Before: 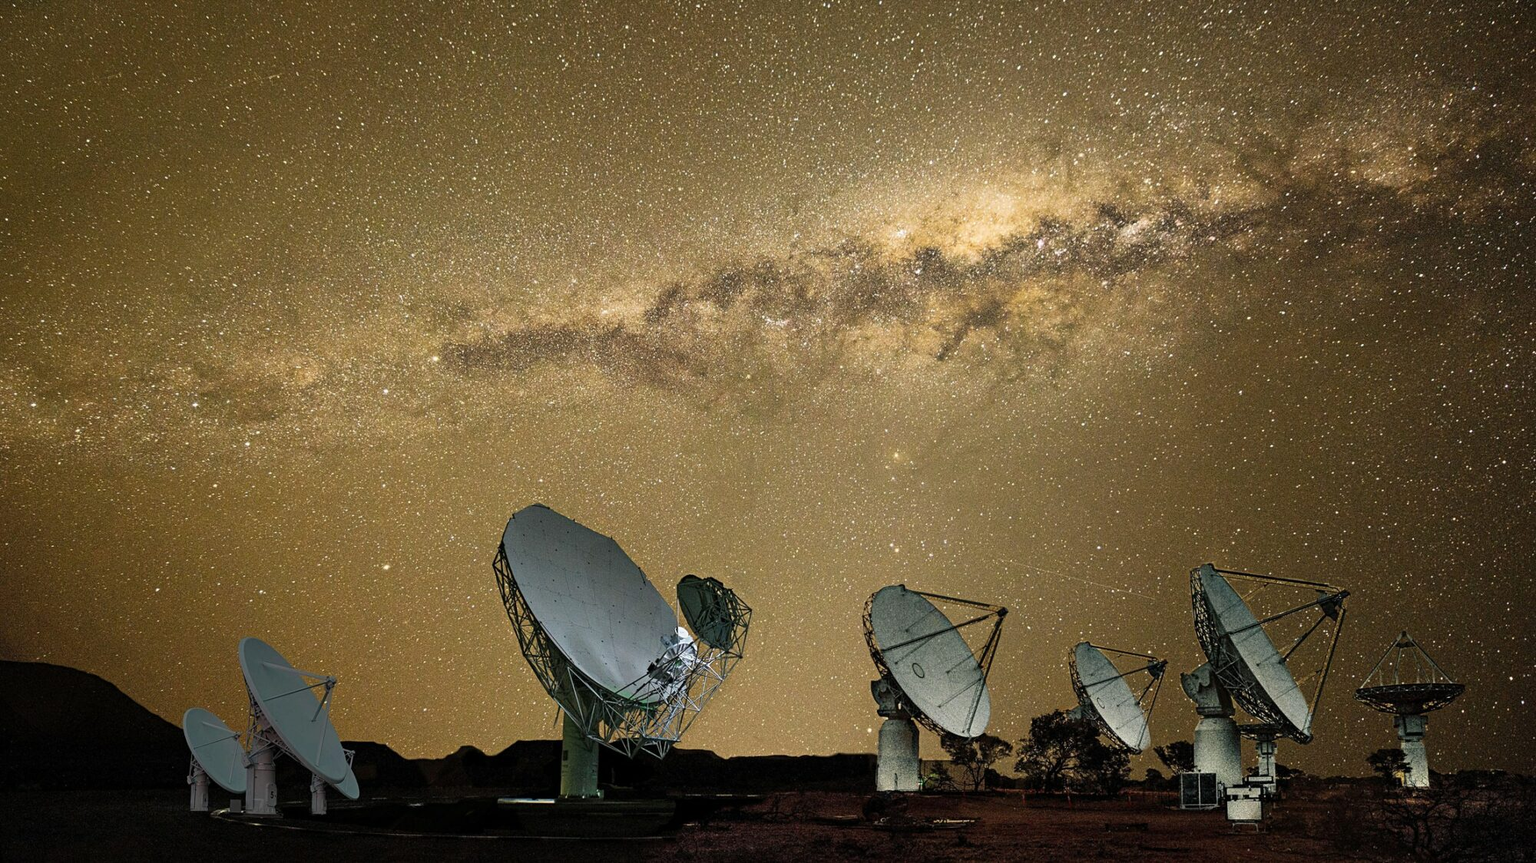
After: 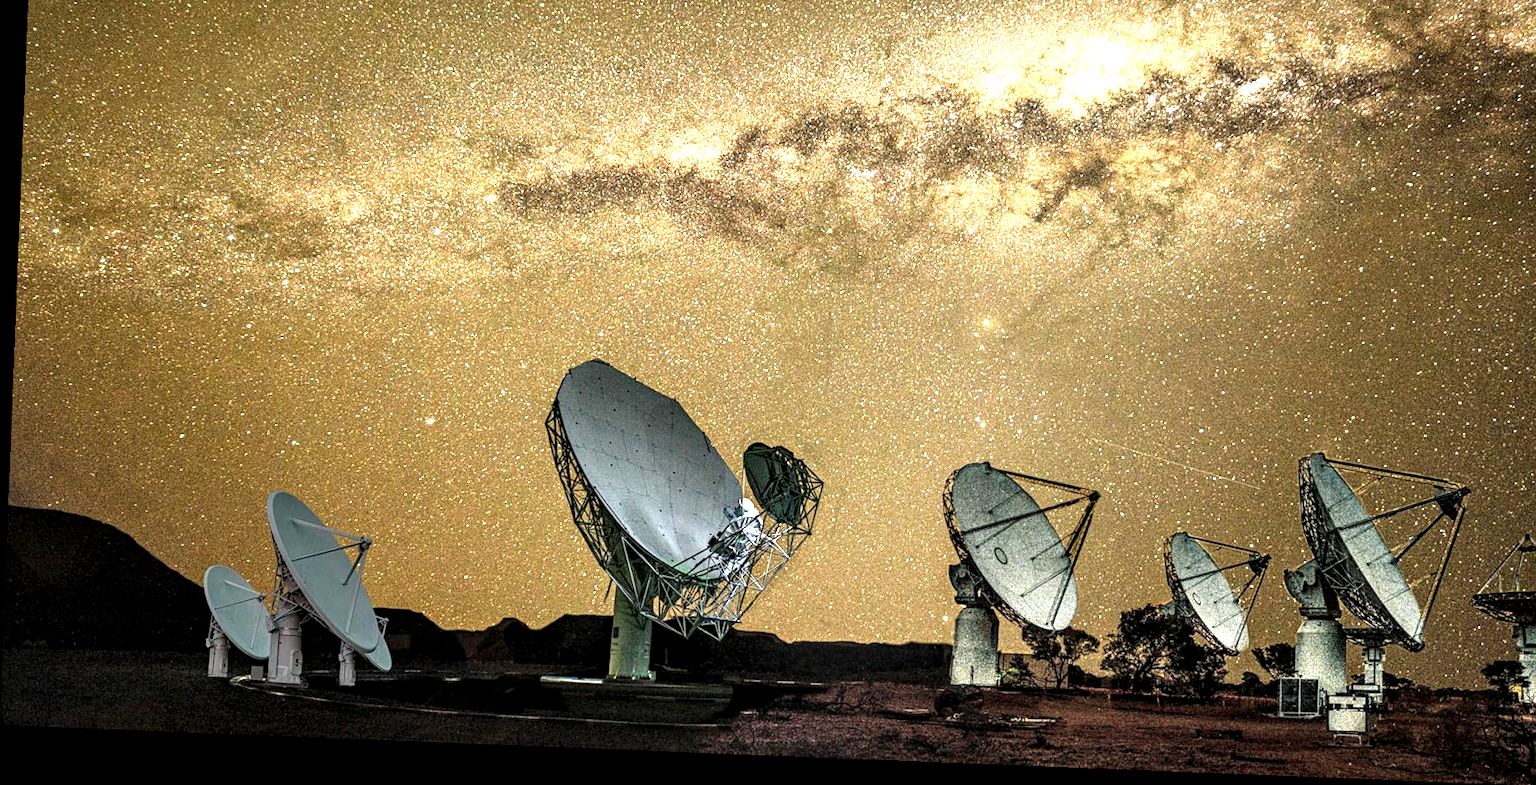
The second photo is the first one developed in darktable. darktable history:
local contrast: highlights 12%, shadows 38%, detail 183%, midtone range 0.471
exposure: black level correction 0, exposure 1.1 EV, compensate exposure bias true, compensate highlight preservation false
crop: top 20.916%, right 9.437%, bottom 0.316%
rotate and perspective: rotation 2.27°, automatic cropping off
